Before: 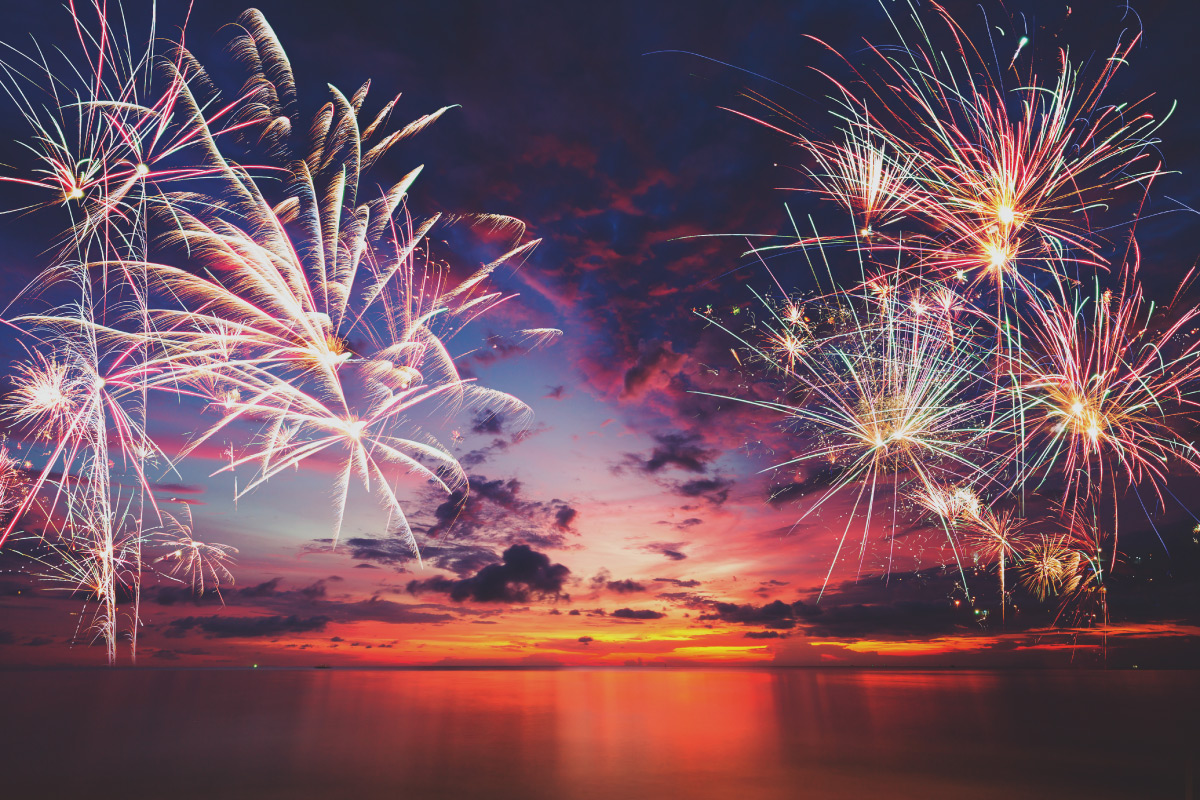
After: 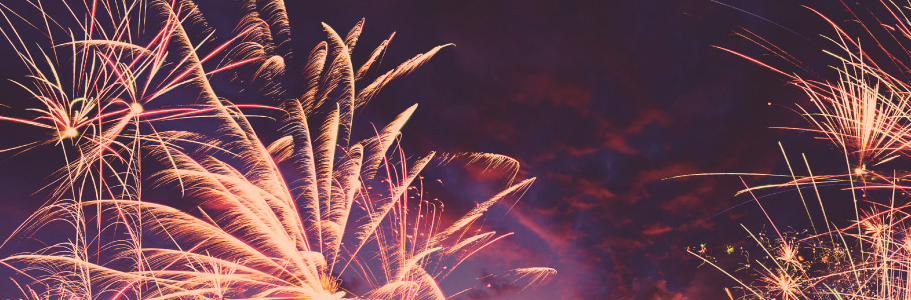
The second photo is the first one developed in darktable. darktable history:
crop: left 0.514%, top 7.628%, right 23.492%, bottom 54.673%
velvia: on, module defaults
color correction: highlights a* 39.66, highlights b* 39.99, saturation 0.688
